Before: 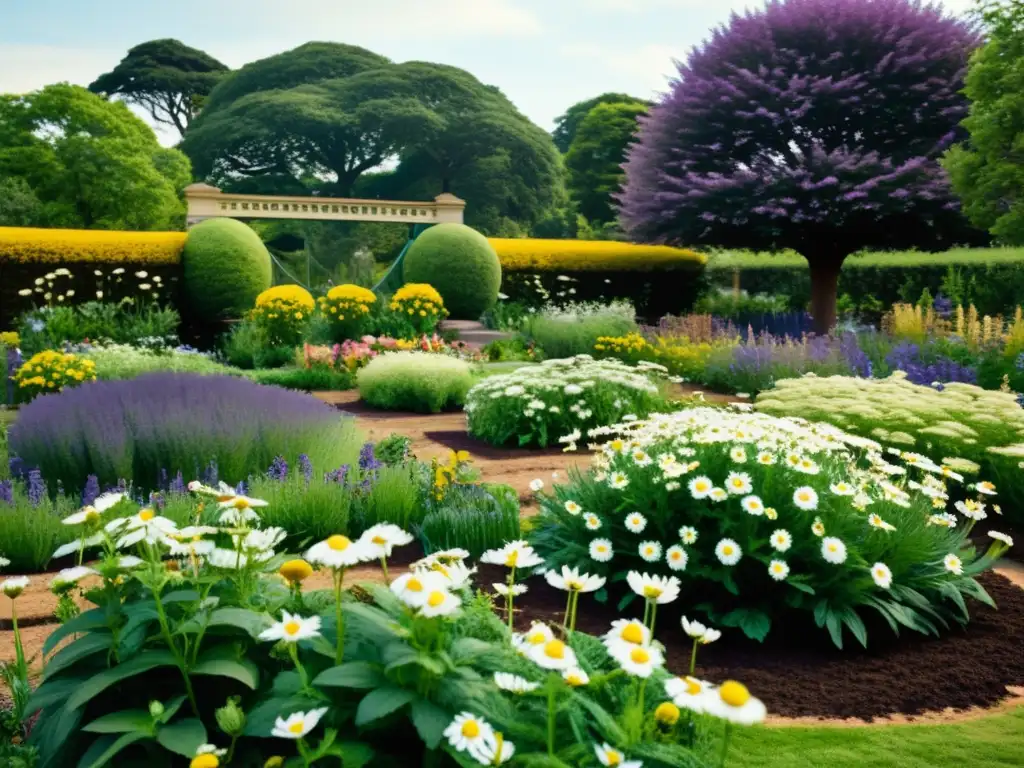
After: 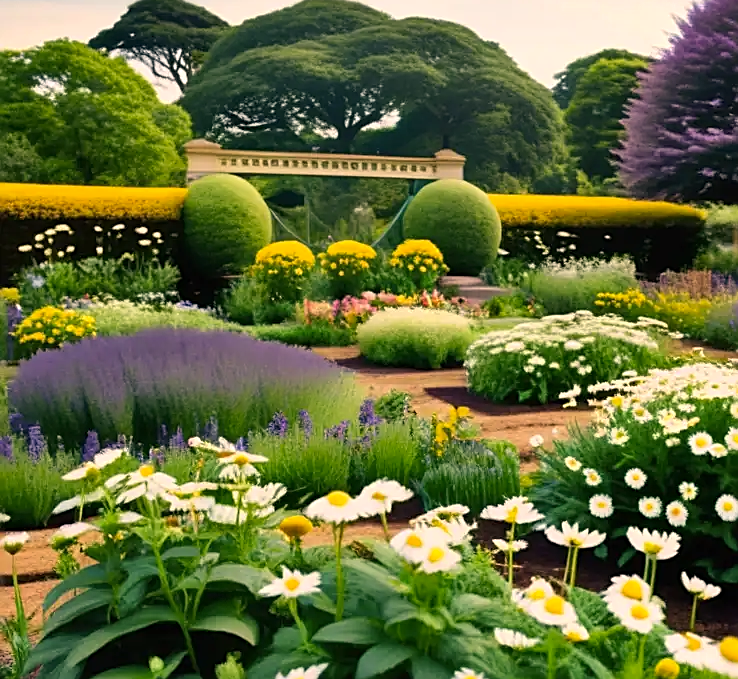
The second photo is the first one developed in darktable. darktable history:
crop: top 5.802%, right 27.888%, bottom 5.722%
color correction: highlights a* 11.46, highlights b* 11.82
sharpen: amount 0.582
shadows and highlights: shadows 59.69, soften with gaussian
